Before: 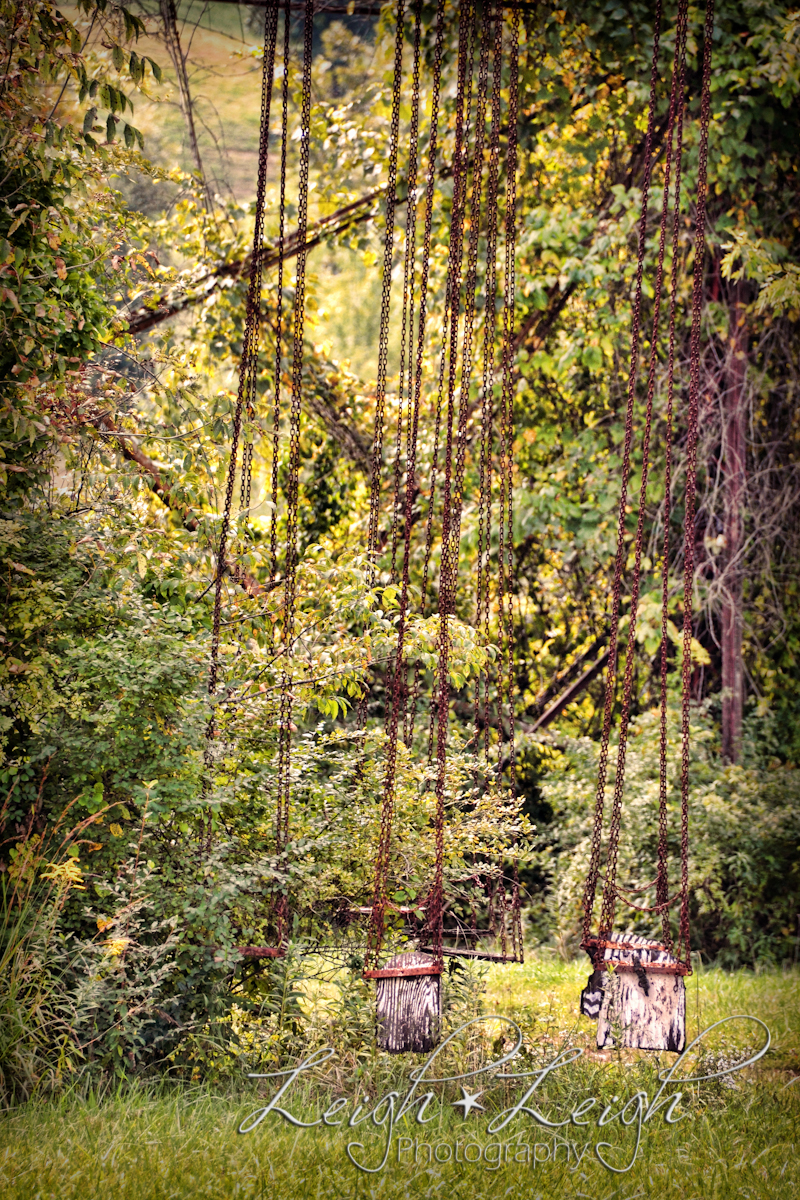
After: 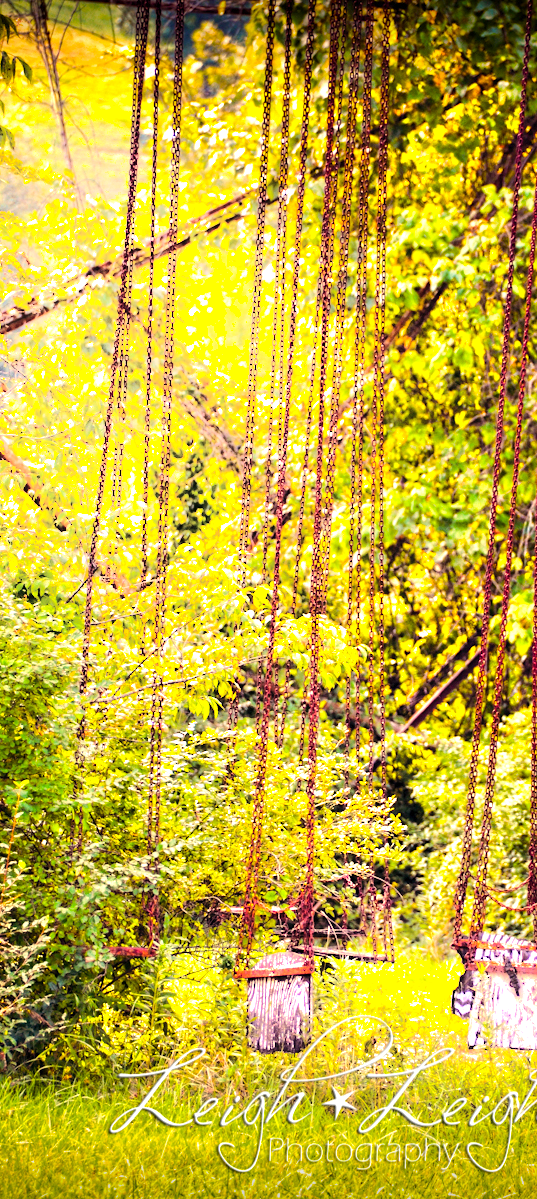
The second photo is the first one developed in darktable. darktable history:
color balance rgb: linear chroma grading › shadows 9.993%, linear chroma grading › highlights 9.733%, linear chroma grading › global chroma 14.37%, linear chroma grading › mid-tones 14.826%, perceptual saturation grading › global saturation 30.337%, perceptual brilliance grading › global brilliance 29.704%, global vibrance 20%
shadows and highlights: shadows -20.88, highlights 98.31, soften with gaussian
crop and rotate: left 16.129%, right 16.658%
